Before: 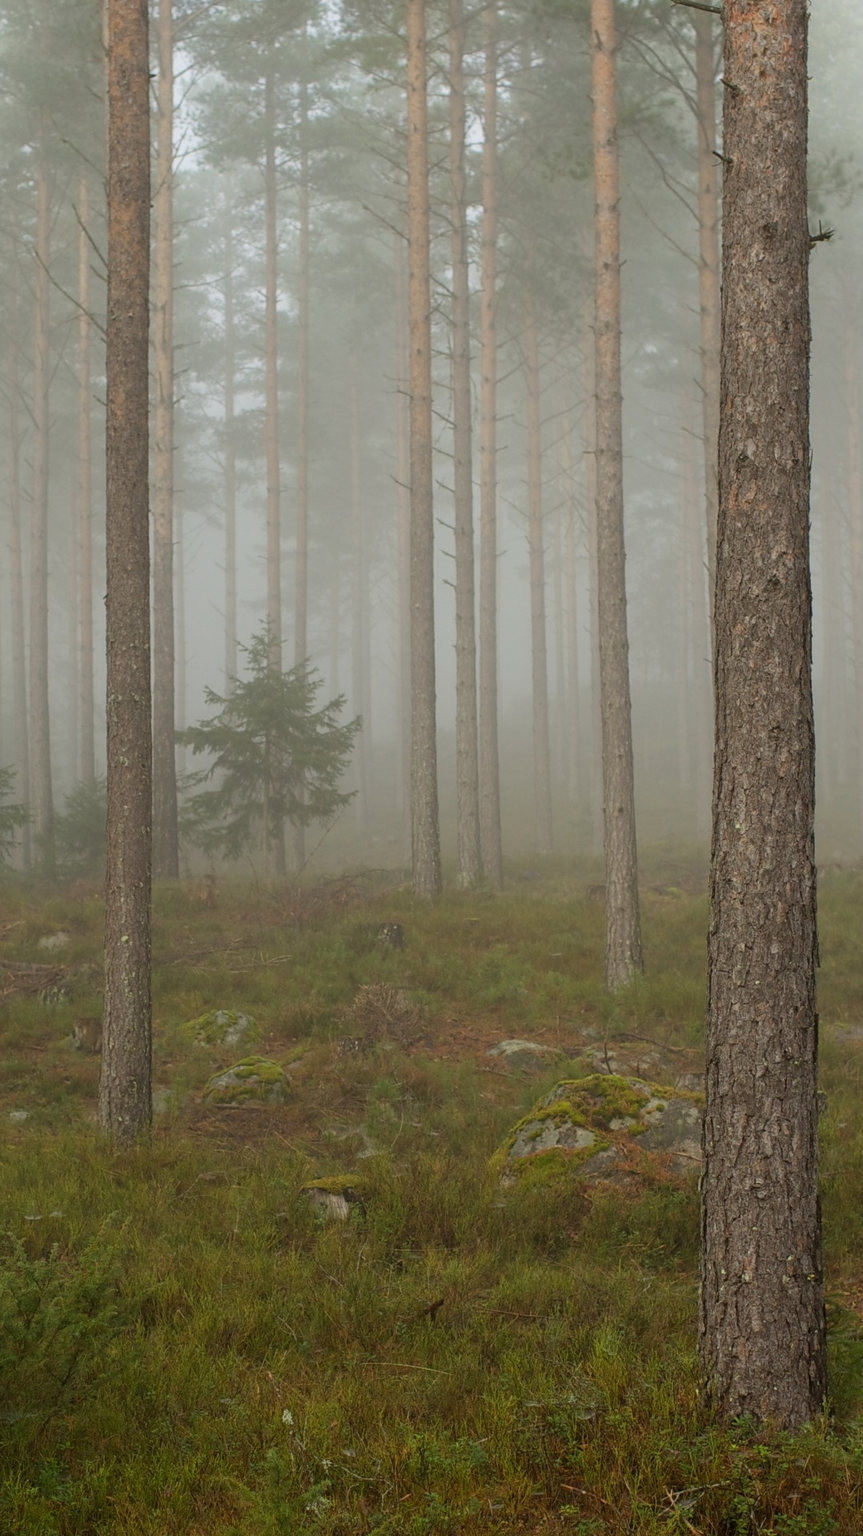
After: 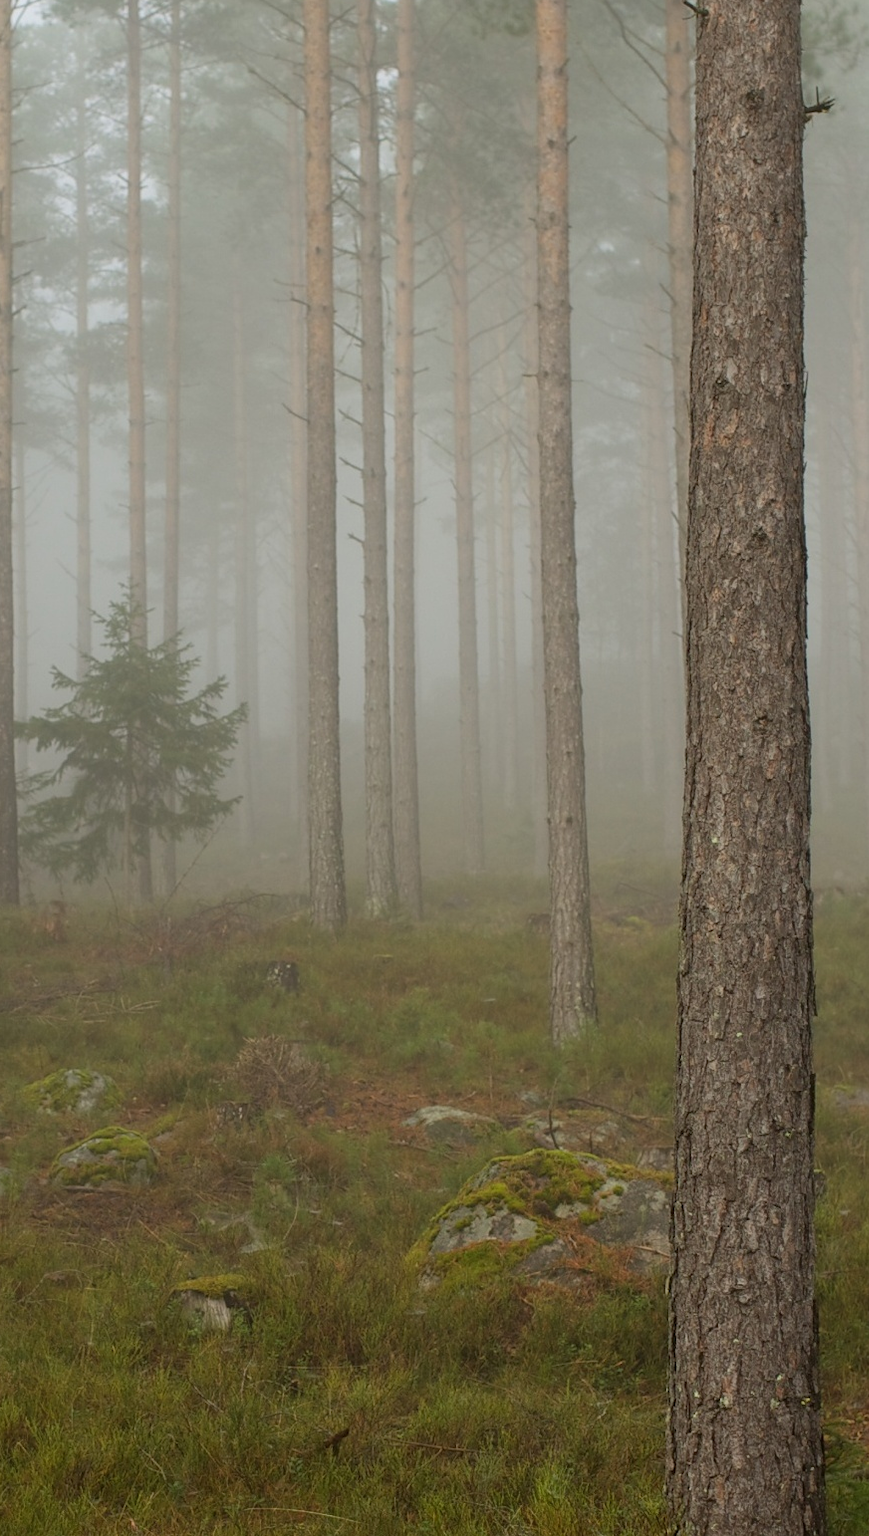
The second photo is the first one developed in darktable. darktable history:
crop: left 18.999%, top 9.847%, bottom 9.735%
